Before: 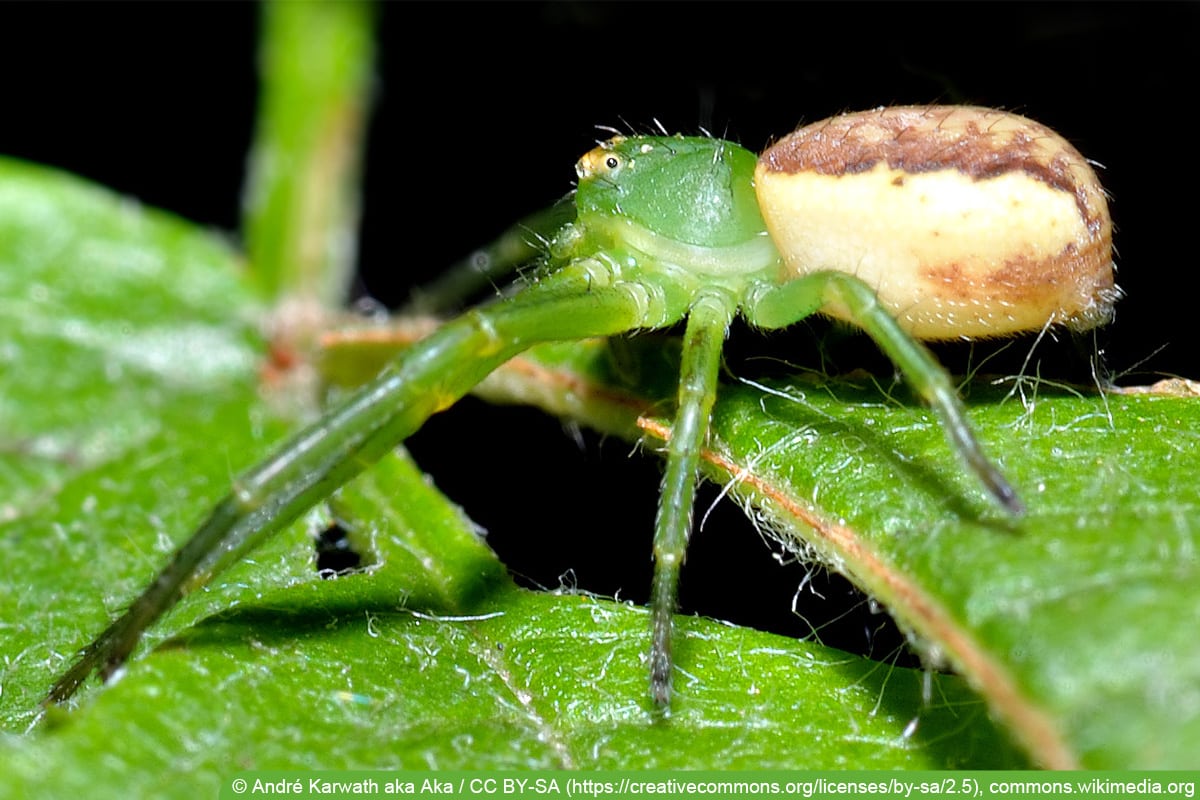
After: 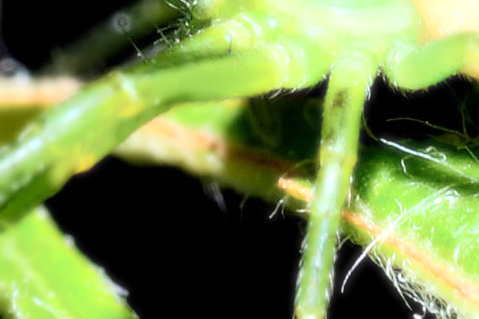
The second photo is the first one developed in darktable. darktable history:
bloom: size 0%, threshold 54.82%, strength 8.31%
crop: left 30%, top 30%, right 30%, bottom 30%
